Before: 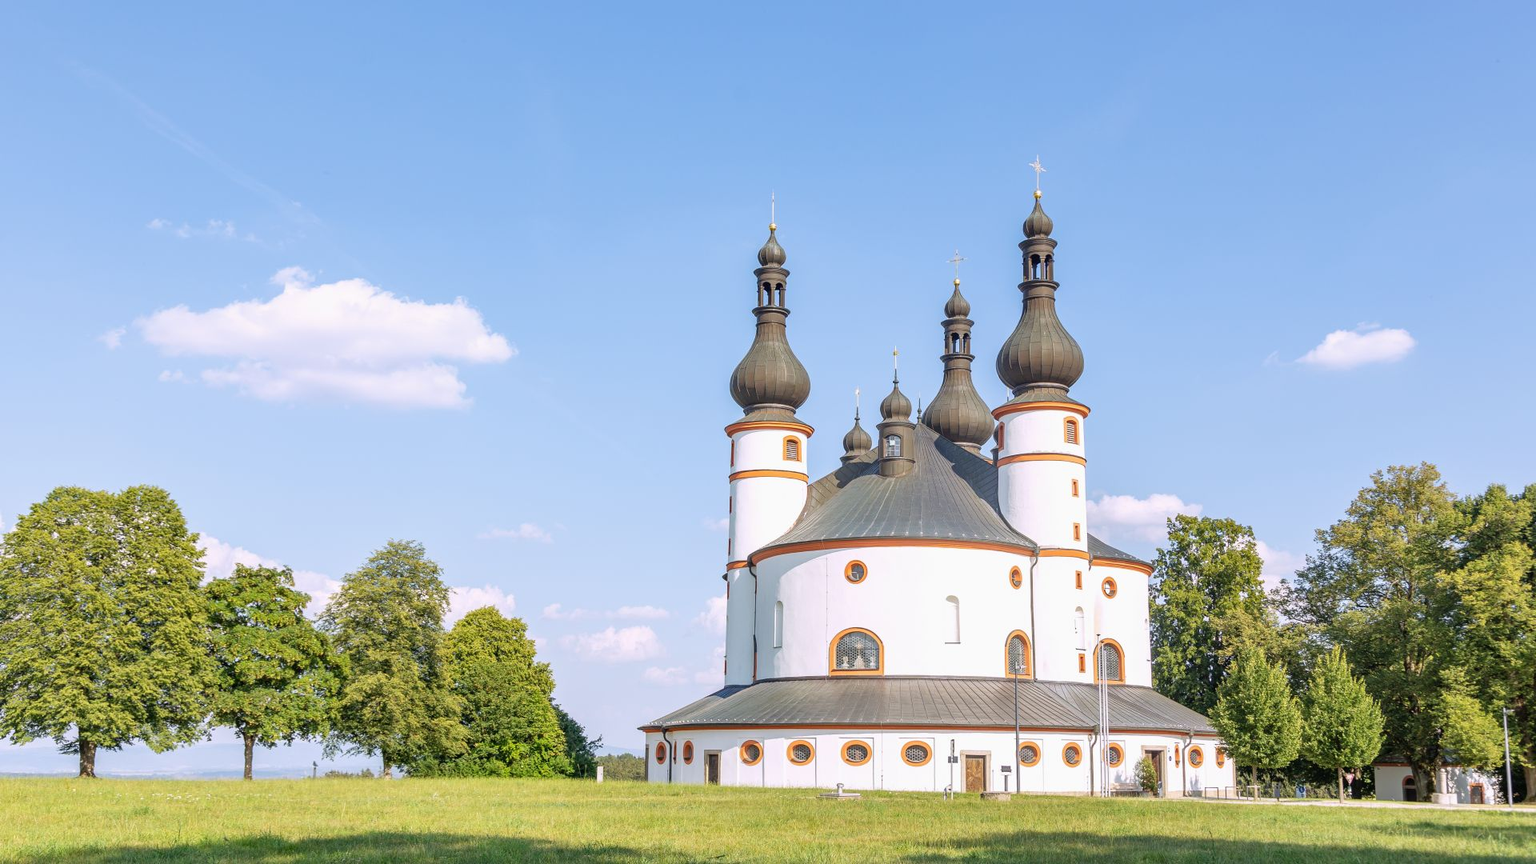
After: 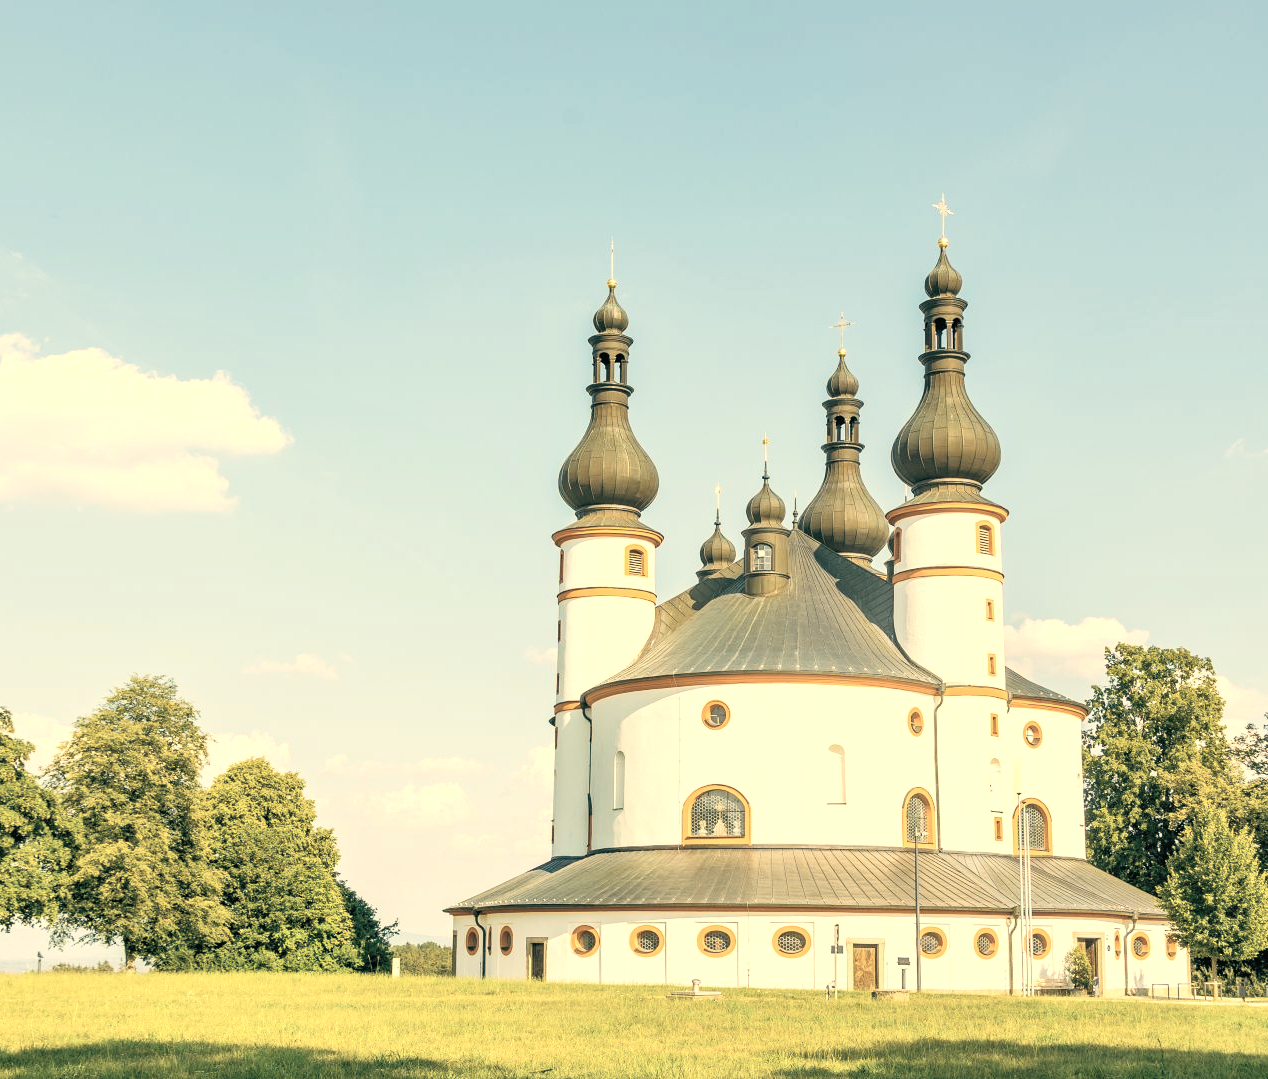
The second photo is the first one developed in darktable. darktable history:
contrast brightness saturation: brightness 0.18, saturation -0.5
tone equalizer: on, module defaults
tone curve: curves: ch0 [(0, 0) (0.118, 0.034) (0.182, 0.124) (0.265, 0.214) (0.504, 0.508) (0.783, 0.825) (1, 1)], color space Lab, linked channels, preserve colors none
crop and rotate: left 18.442%, right 15.508%
color balance rgb: linear chroma grading › global chroma 9%, perceptual saturation grading › global saturation 36%, perceptual saturation grading › shadows 35%, perceptual brilliance grading › global brilliance 15%, perceptual brilliance grading › shadows -35%, global vibrance 15%
white balance: red 1.123, blue 0.83
color balance: lift [1.005, 0.99, 1.007, 1.01], gamma [1, 1.034, 1.032, 0.966], gain [0.873, 1.055, 1.067, 0.933]
